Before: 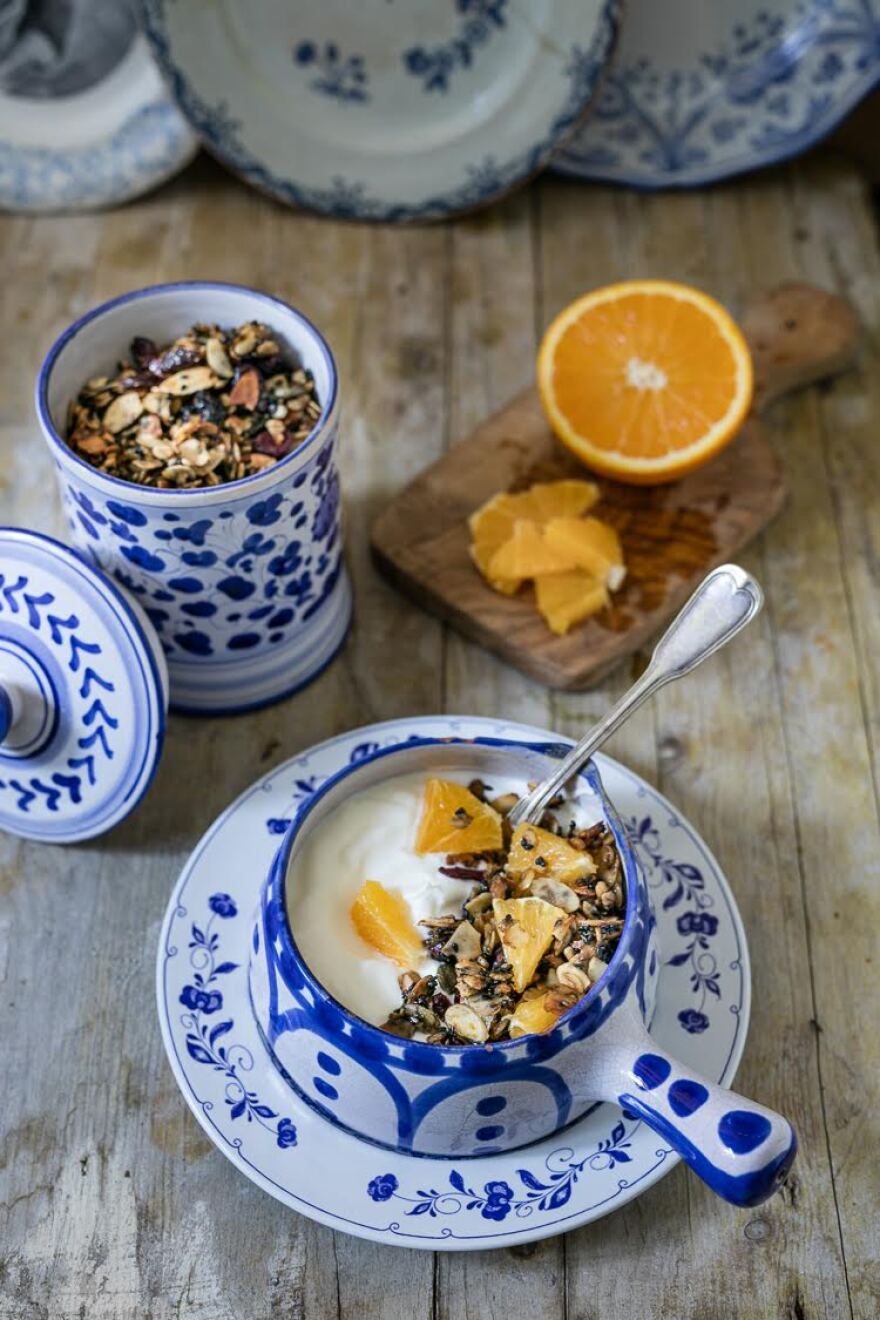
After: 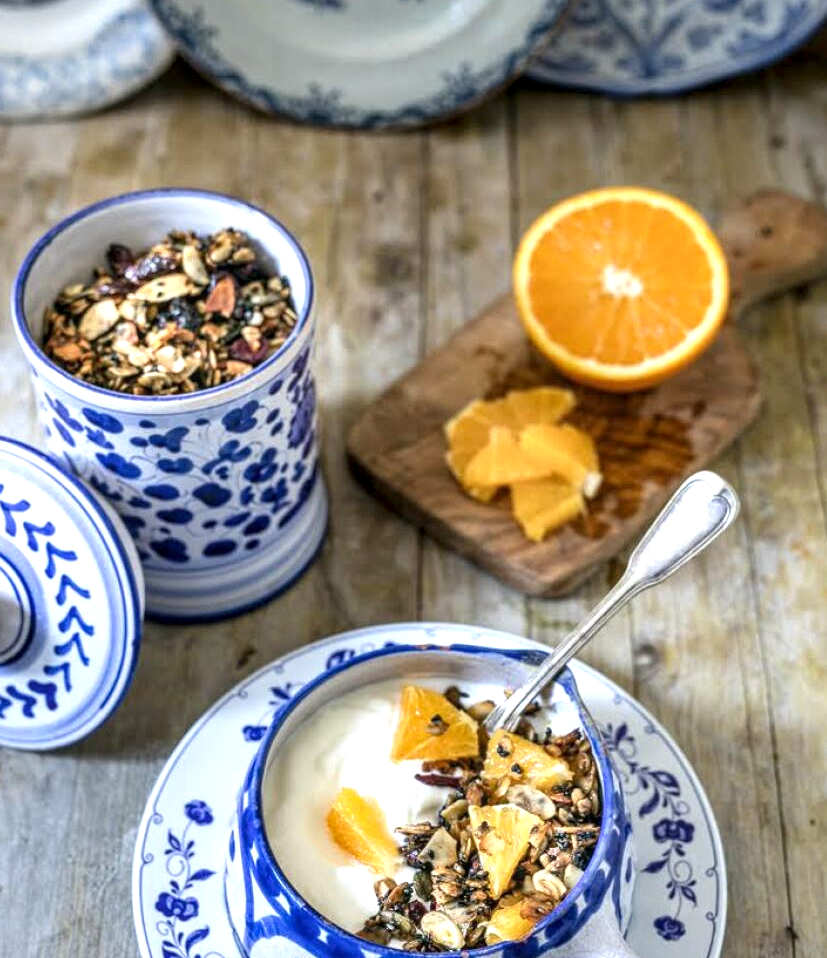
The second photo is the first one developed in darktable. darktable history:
local contrast: detail 130%
crop: left 2.82%, top 7.094%, right 3.196%, bottom 20.314%
exposure: black level correction 0, exposure 0.696 EV, compensate exposure bias true, compensate highlight preservation false
